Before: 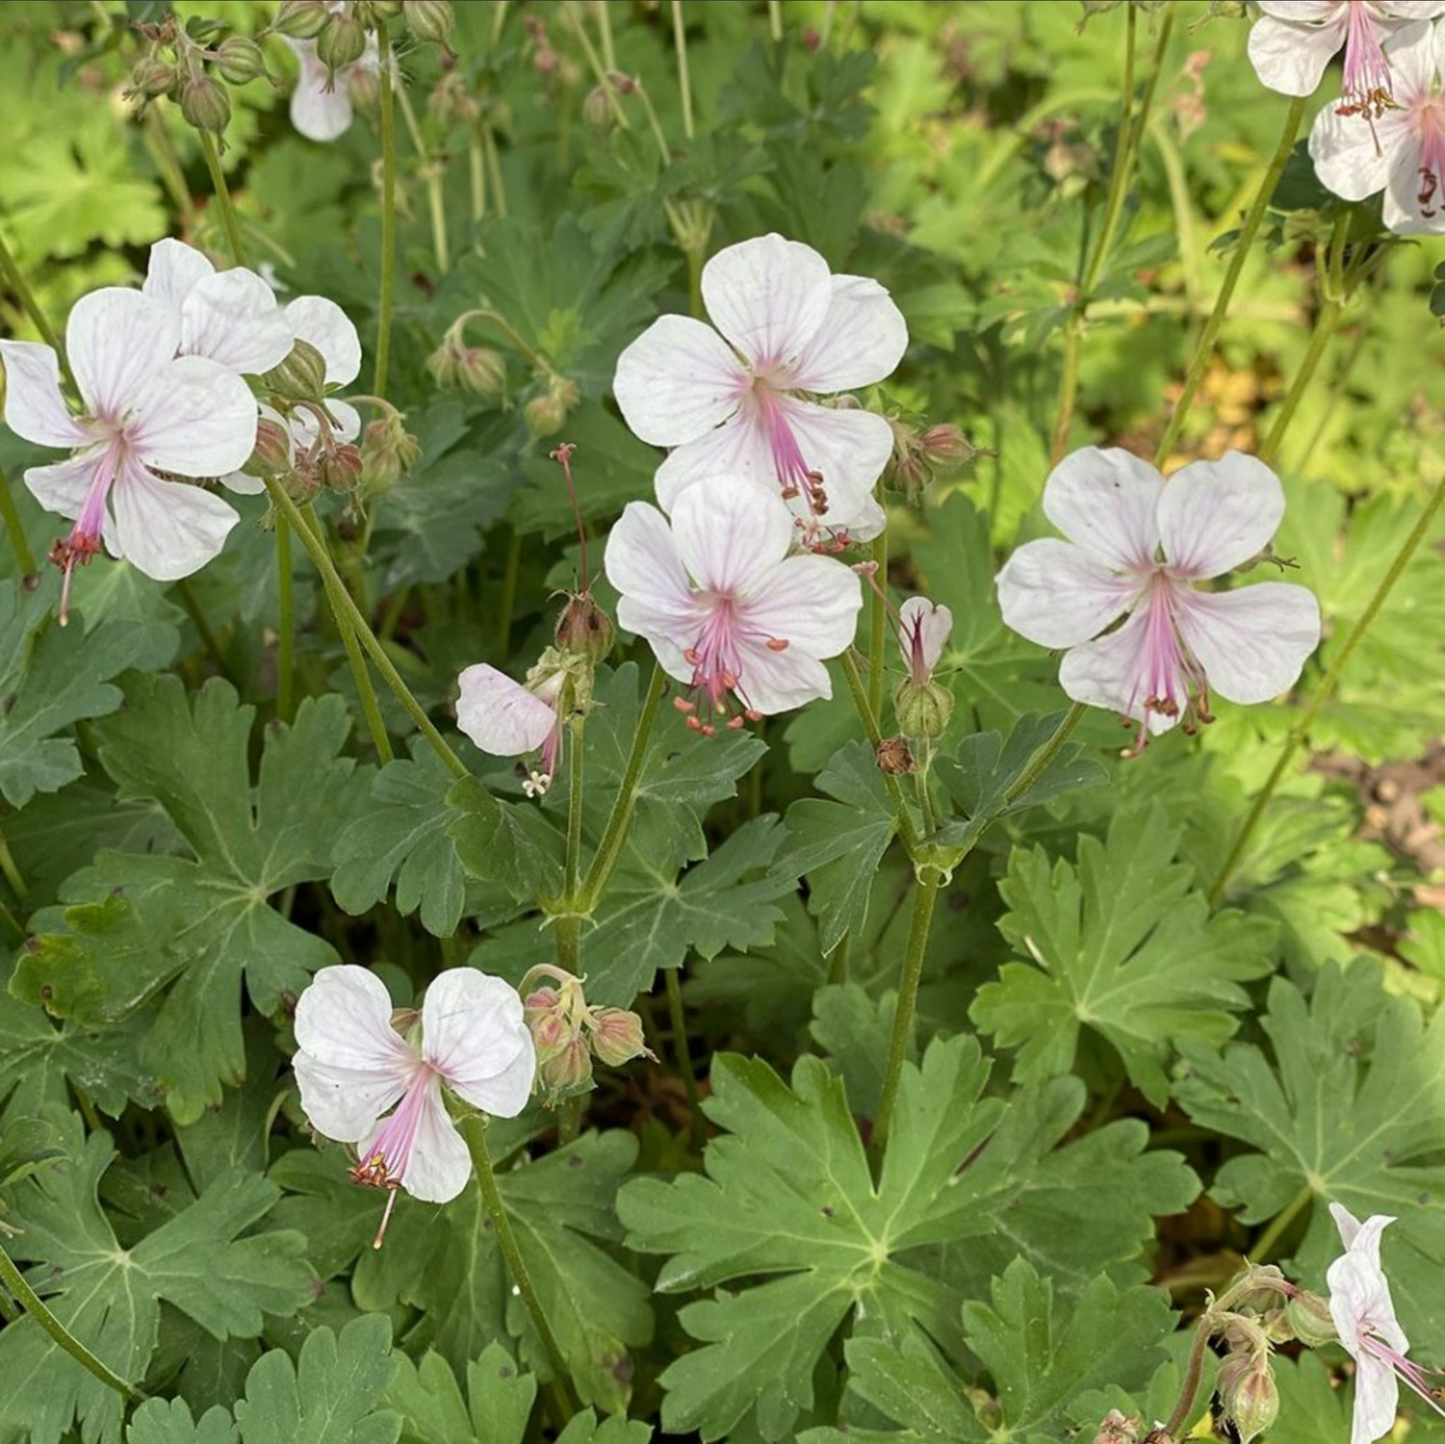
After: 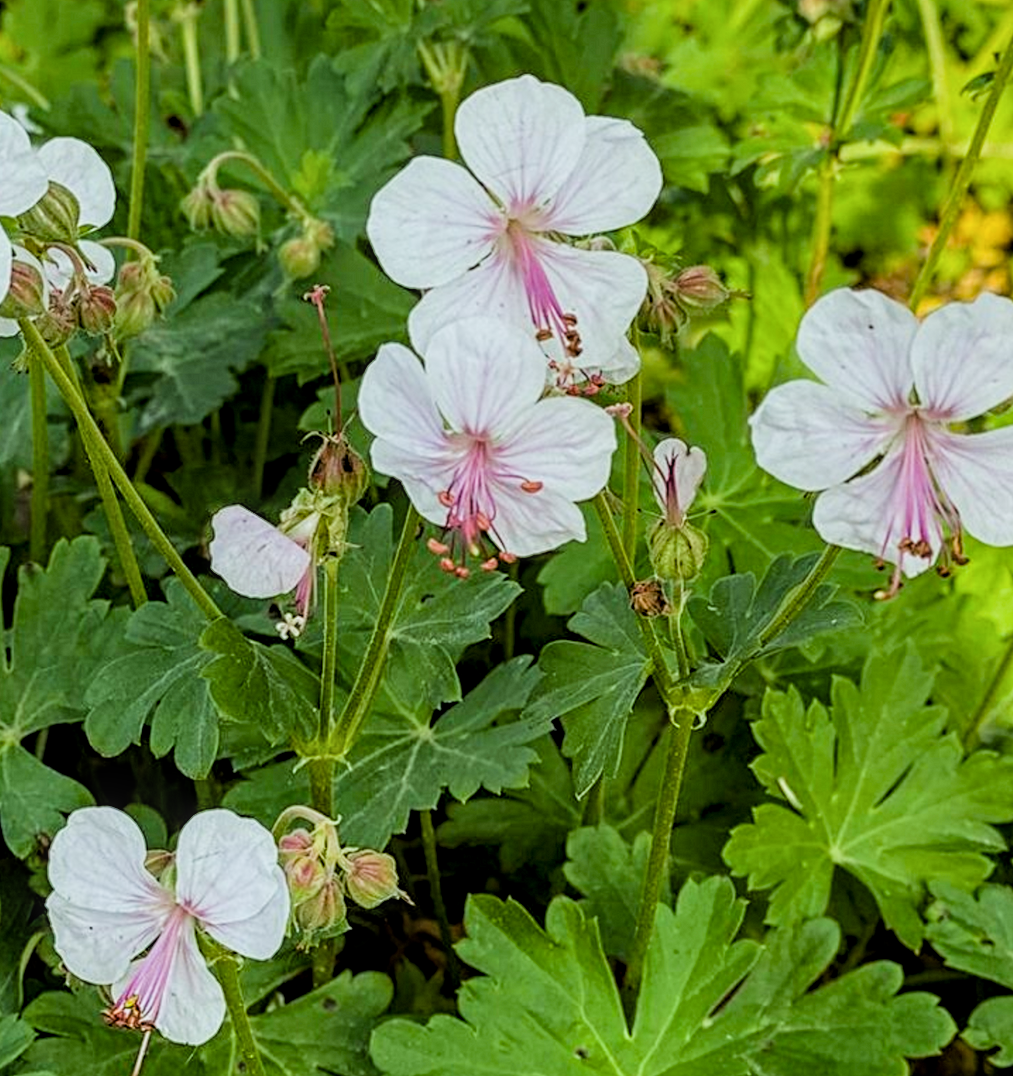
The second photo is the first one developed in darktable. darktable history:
crop and rotate: left 17.05%, top 10.975%, right 12.824%, bottom 14.449%
color calibration: illuminant as shot in camera, x 0.36, y 0.363, temperature 4569.32 K
contrast equalizer: y [[0.5, 0.5, 0.5, 0.539, 0.64, 0.611], [0.5 ×6], [0.5 ×6], [0 ×6], [0 ×6]]
local contrast: on, module defaults
filmic rgb: black relative exposure -5.15 EV, white relative exposure 3.96 EV, hardness 2.88, contrast 1.201, highlights saturation mix -30.14%, iterations of high-quality reconstruction 0
color balance rgb: shadows lift › chroma 0.796%, shadows lift › hue 111.93°, perceptual saturation grading › global saturation 30.564%, perceptual brilliance grading › global brilliance 2.587%, perceptual brilliance grading › highlights -2.884%, perceptual brilliance grading › shadows 3.123%, global vibrance 20%
